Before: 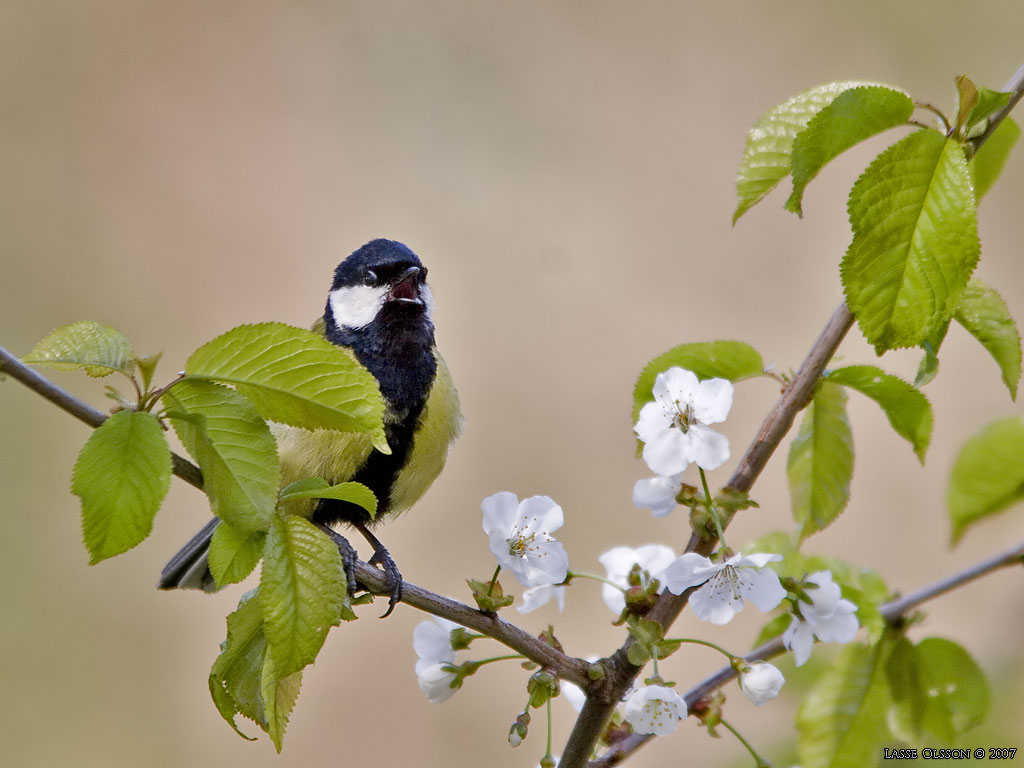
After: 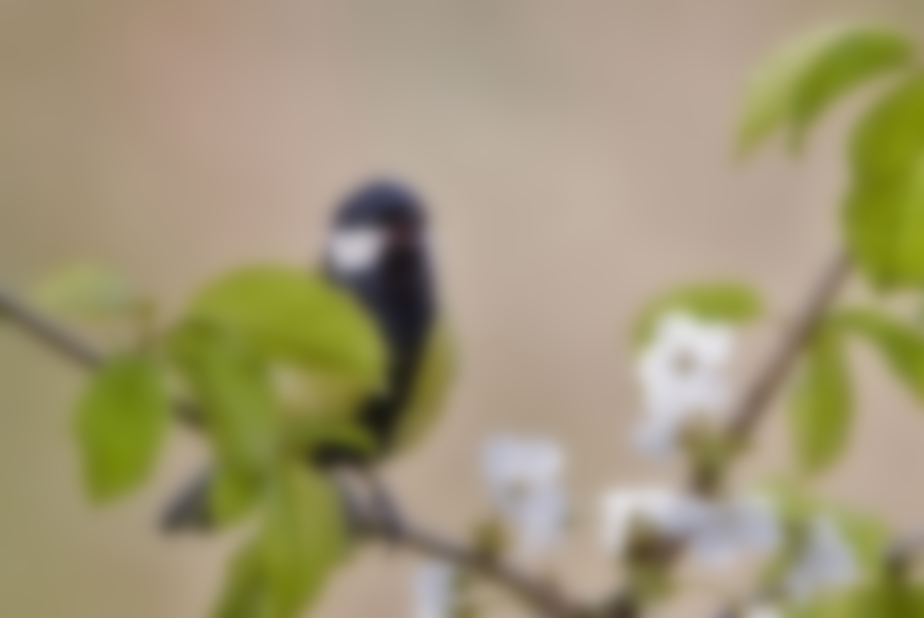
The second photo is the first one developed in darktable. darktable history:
crop: top 7.49%, right 9.717%, bottom 11.943%
lowpass: on, module defaults
